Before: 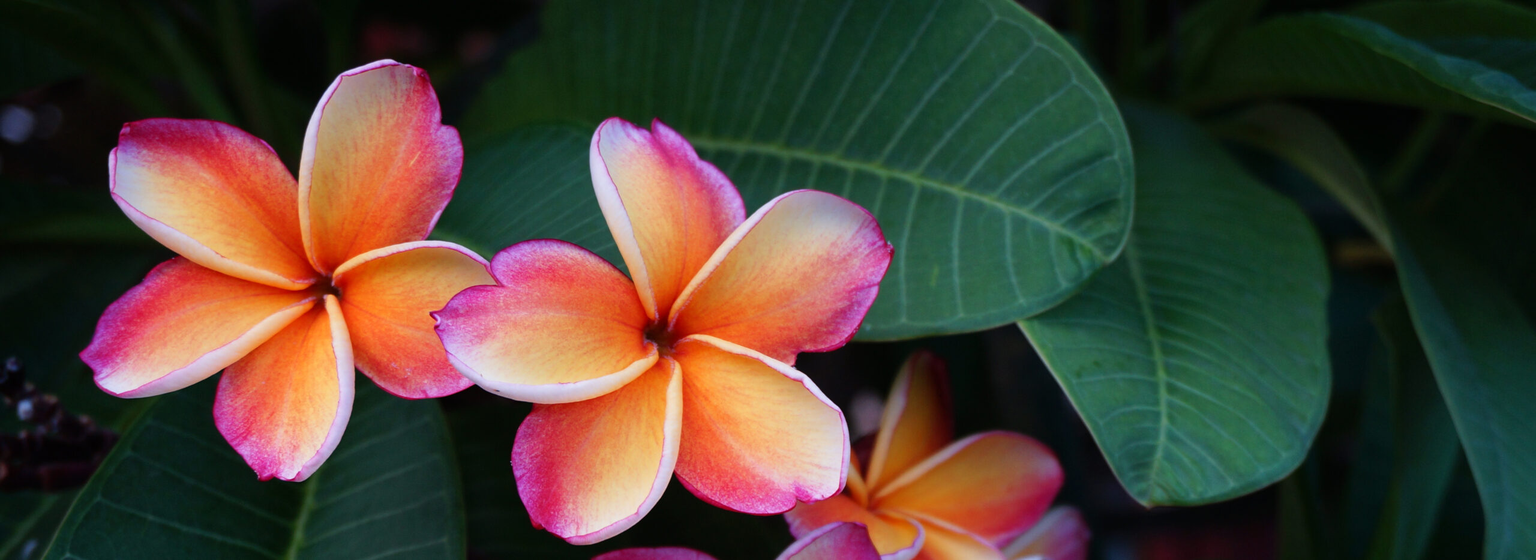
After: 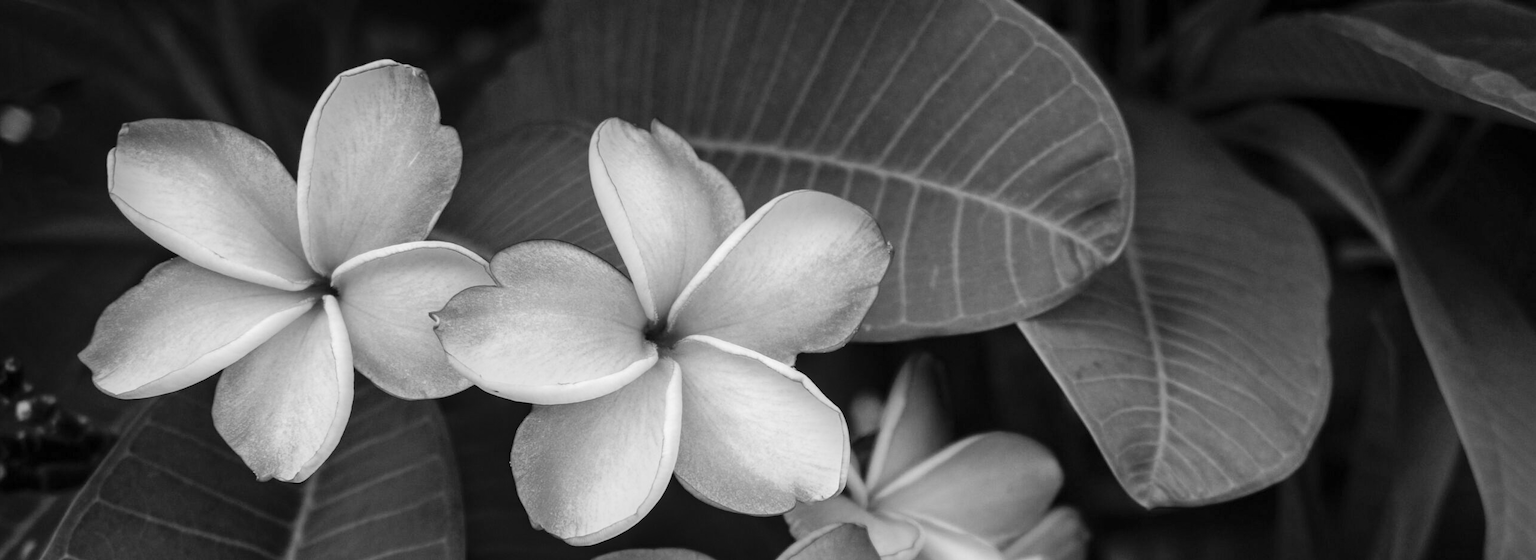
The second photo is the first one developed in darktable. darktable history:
tone equalizer: -8 EV -0.75 EV, -7 EV -0.7 EV, -6 EV -0.6 EV, -5 EV -0.4 EV, -3 EV 0.4 EV, -2 EV 0.6 EV, -1 EV 0.7 EV, +0 EV 0.75 EV, edges refinement/feathering 500, mask exposure compensation -1.57 EV, preserve details no
exposure: compensate highlight preservation false
local contrast: on, module defaults
monochrome: a 26.22, b 42.67, size 0.8
crop and rotate: left 0.126%
tone curve: color space Lab, linked channels, preserve colors none
shadows and highlights: radius 121.13, shadows 21.4, white point adjustment -9.72, highlights -14.39, soften with gaussian
global tonemap: drago (0.7, 100)
